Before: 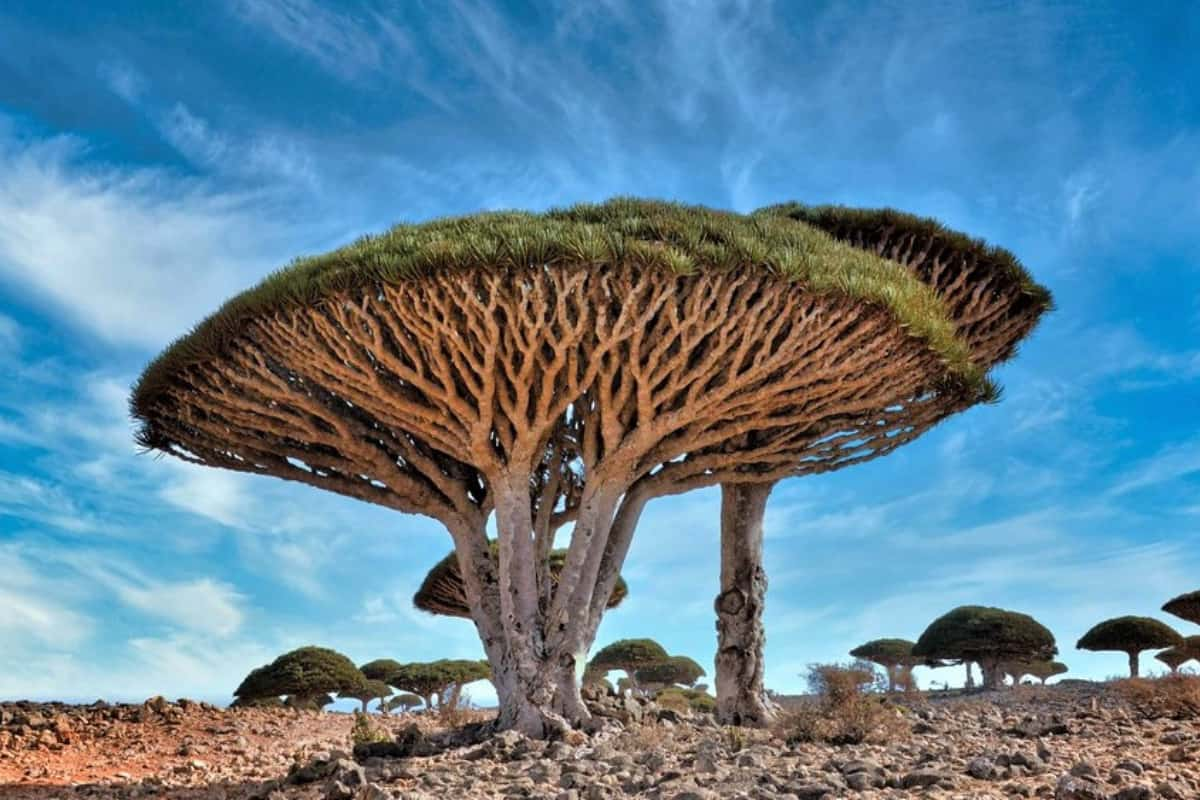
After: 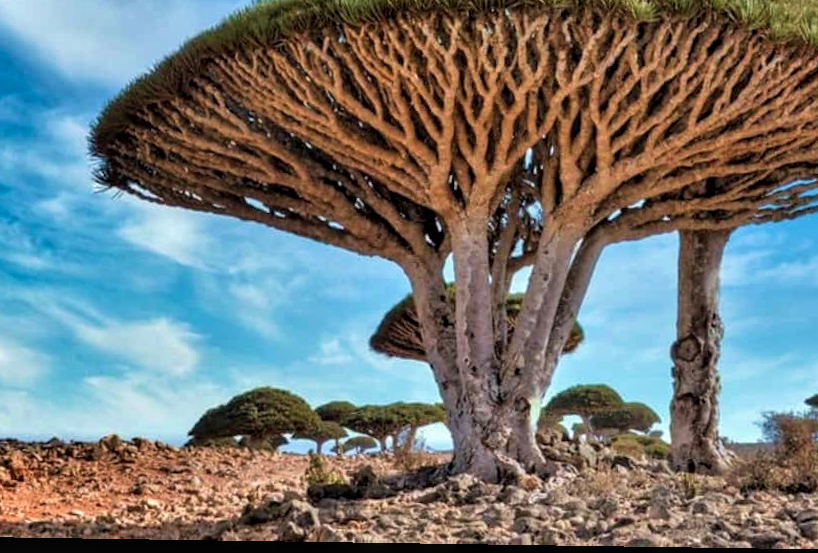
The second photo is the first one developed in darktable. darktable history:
velvia: on, module defaults
crop and rotate: angle -0.845°, left 3.941%, top 32.321%, right 28.493%
local contrast: on, module defaults
